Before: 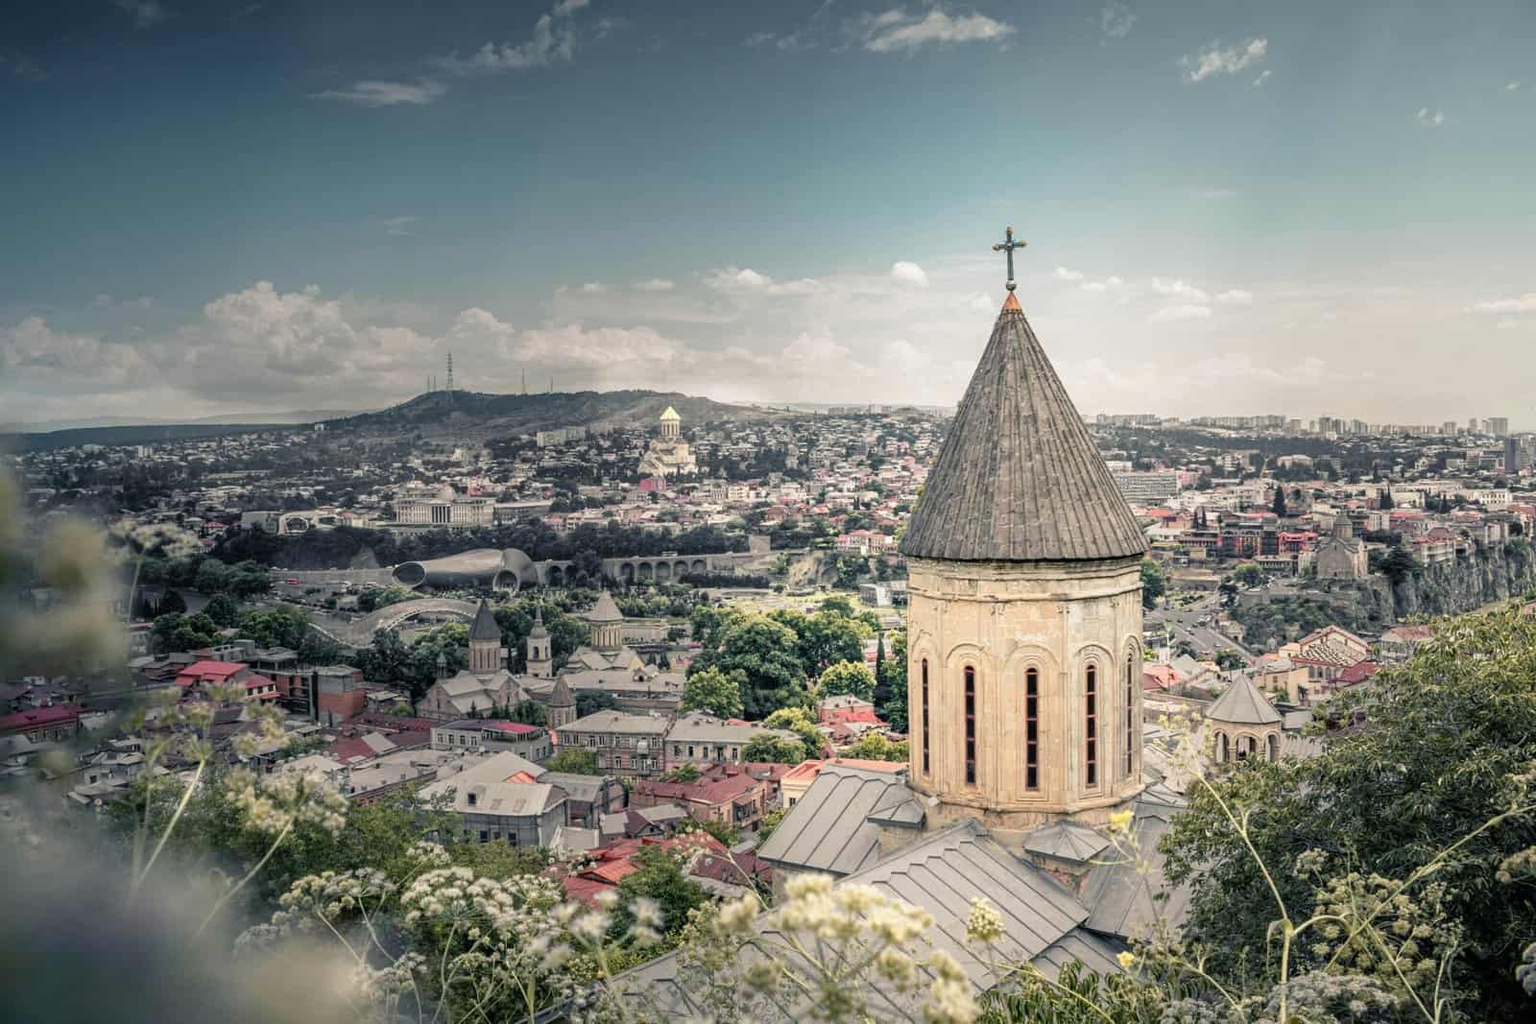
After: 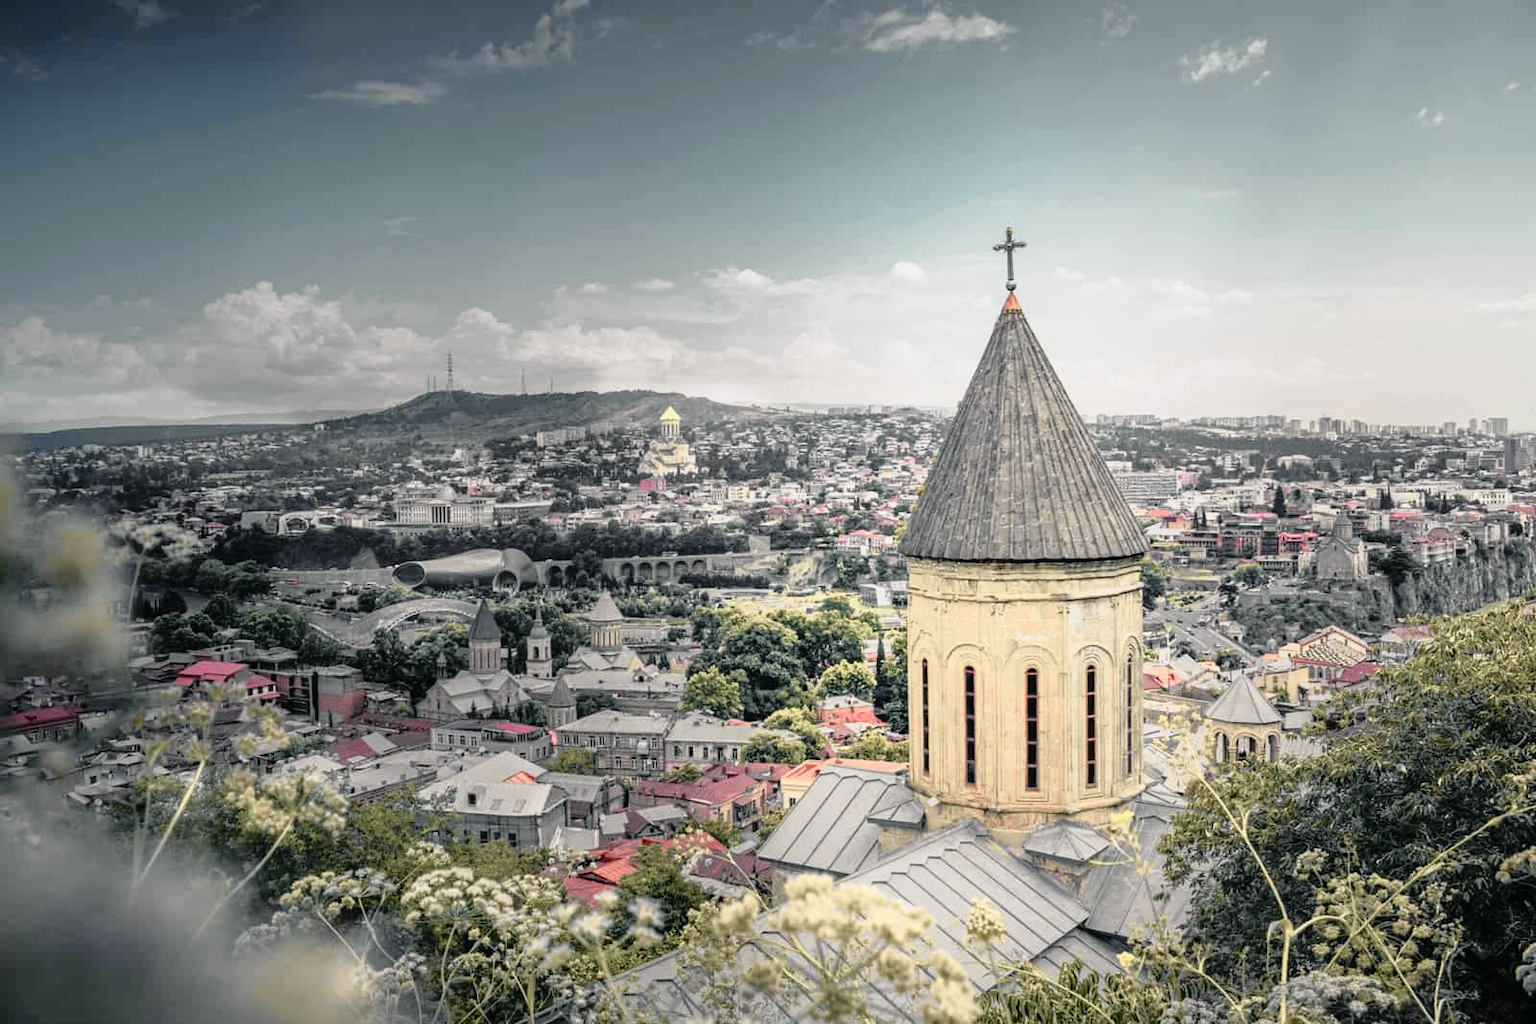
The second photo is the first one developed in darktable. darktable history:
tone curve: curves: ch0 [(0, 0.009) (0.105, 0.08) (0.195, 0.18) (0.283, 0.316) (0.384, 0.434) (0.485, 0.531) (0.638, 0.69) (0.81, 0.872) (1, 0.977)]; ch1 [(0, 0) (0.161, 0.092) (0.35, 0.33) (0.379, 0.401) (0.456, 0.469) (0.502, 0.5) (0.525, 0.514) (0.586, 0.604) (0.642, 0.645) (0.858, 0.817) (1, 0.942)]; ch2 [(0, 0) (0.371, 0.362) (0.437, 0.437) (0.48, 0.49) (0.53, 0.515) (0.56, 0.571) (0.622, 0.606) (0.881, 0.795) (1, 0.929)], color space Lab, independent channels, preserve colors none
